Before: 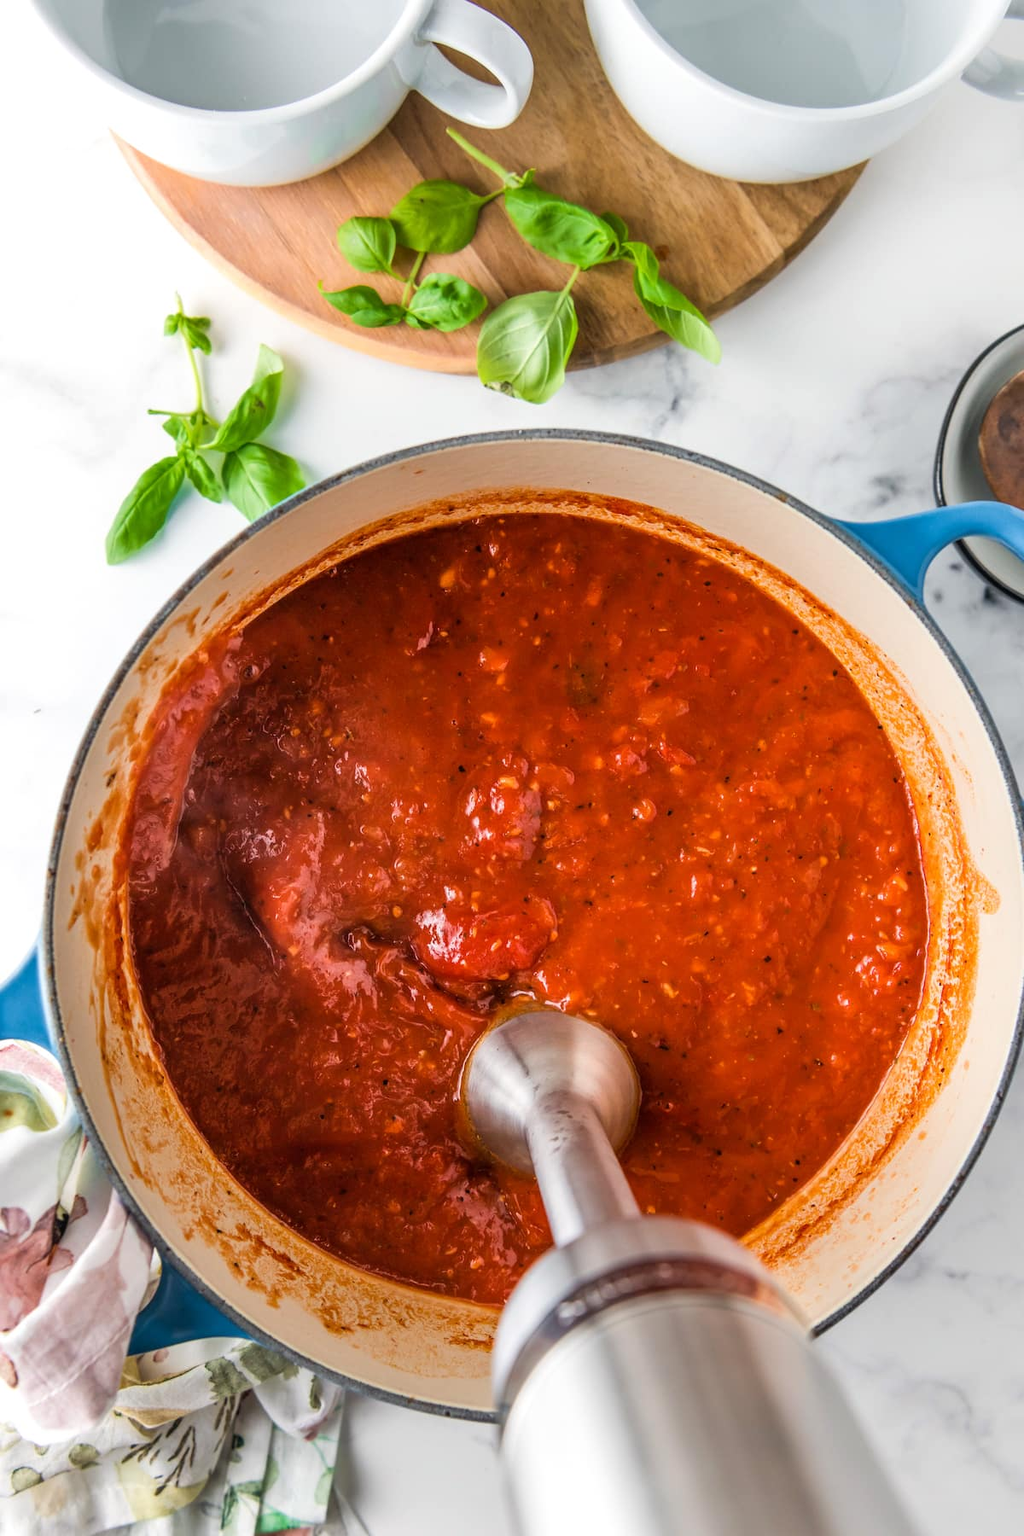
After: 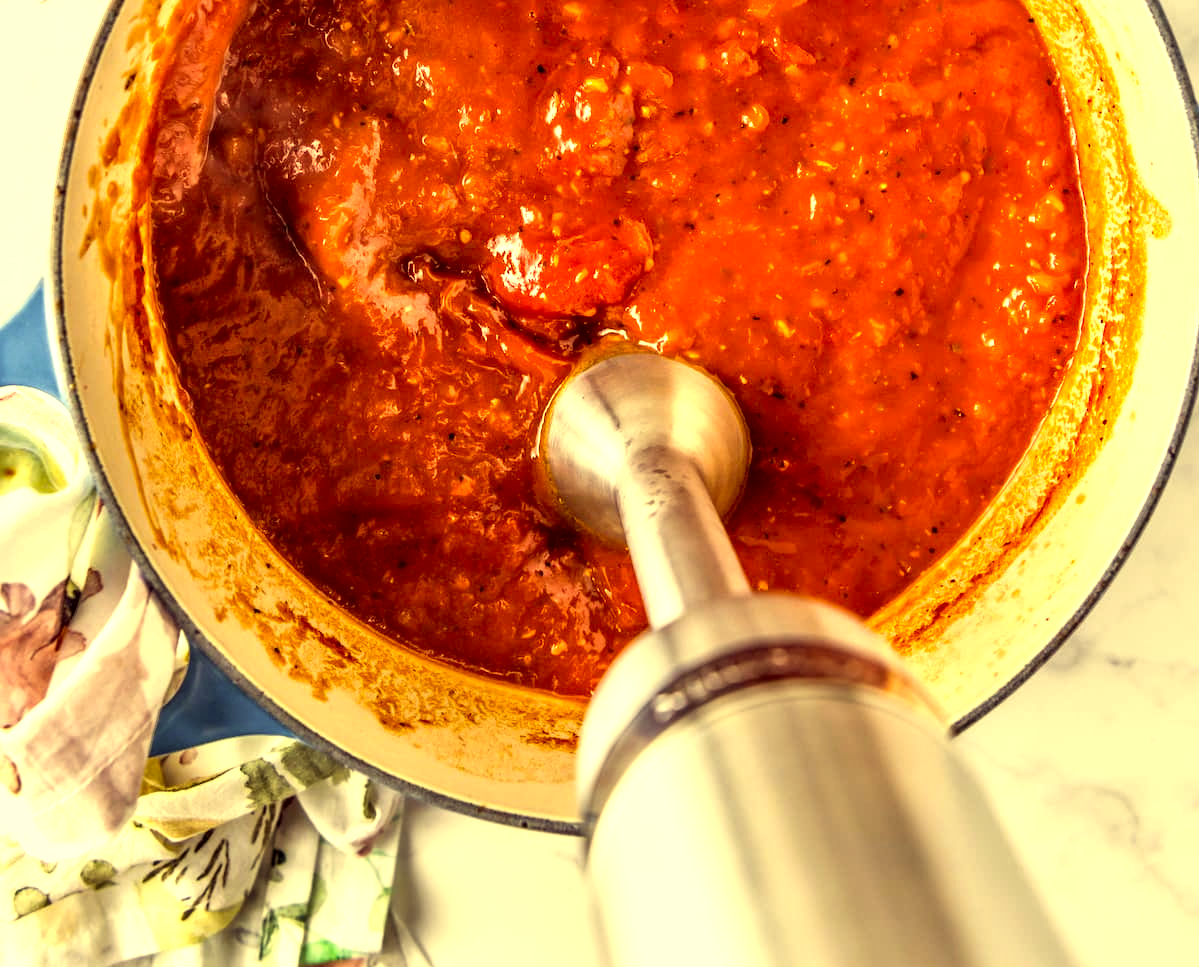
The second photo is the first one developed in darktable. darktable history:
contrast equalizer: y [[0.586, 0.584, 0.576, 0.565, 0.552, 0.539], [0.5 ×6], [0.97, 0.959, 0.919, 0.859, 0.789, 0.717], [0 ×6], [0 ×6]]
color correction: highlights a* -0.482, highlights b* 40, shadows a* 9.8, shadows b* -0.161
crop and rotate: top 46.237%
exposure: exposure 0.657 EV, compensate highlight preservation false
